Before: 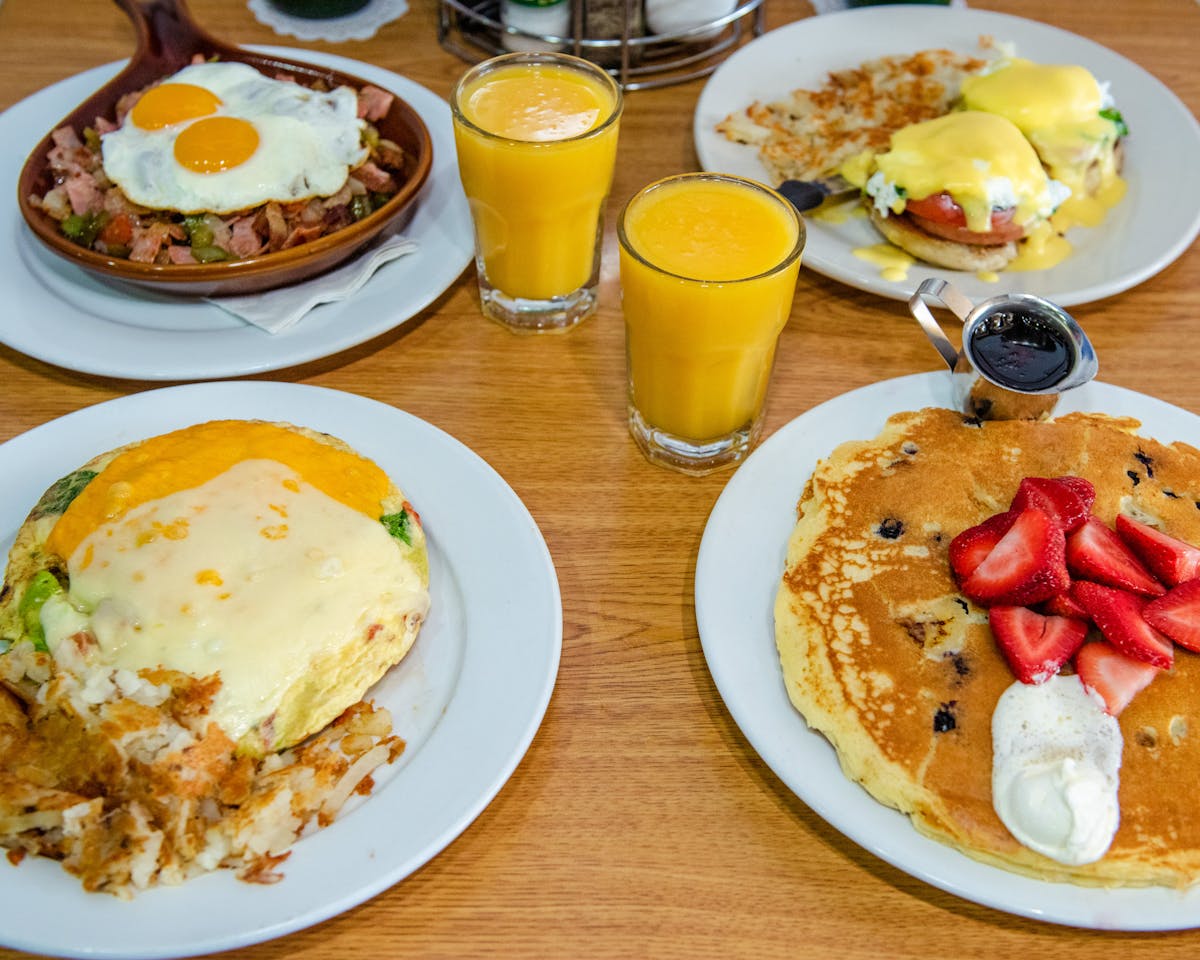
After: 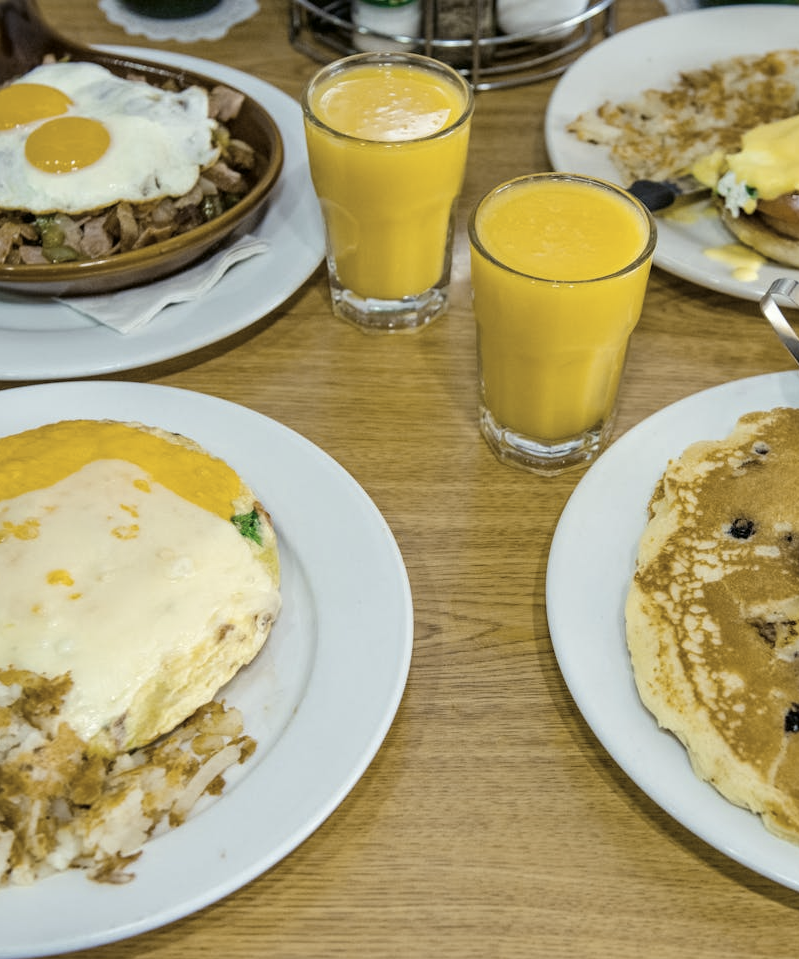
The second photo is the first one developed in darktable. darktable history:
crop and rotate: left 12.43%, right 20.919%
tone curve: curves: ch1 [(0, 0) (0.173, 0.145) (0.467, 0.477) (0.808, 0.611) (1, 1)]; ch2 [(0, 0) (0.255, 0.314) (0.498, 0.509) (0.694, 0.64) (1, 1)], color space Lab, independent channels
